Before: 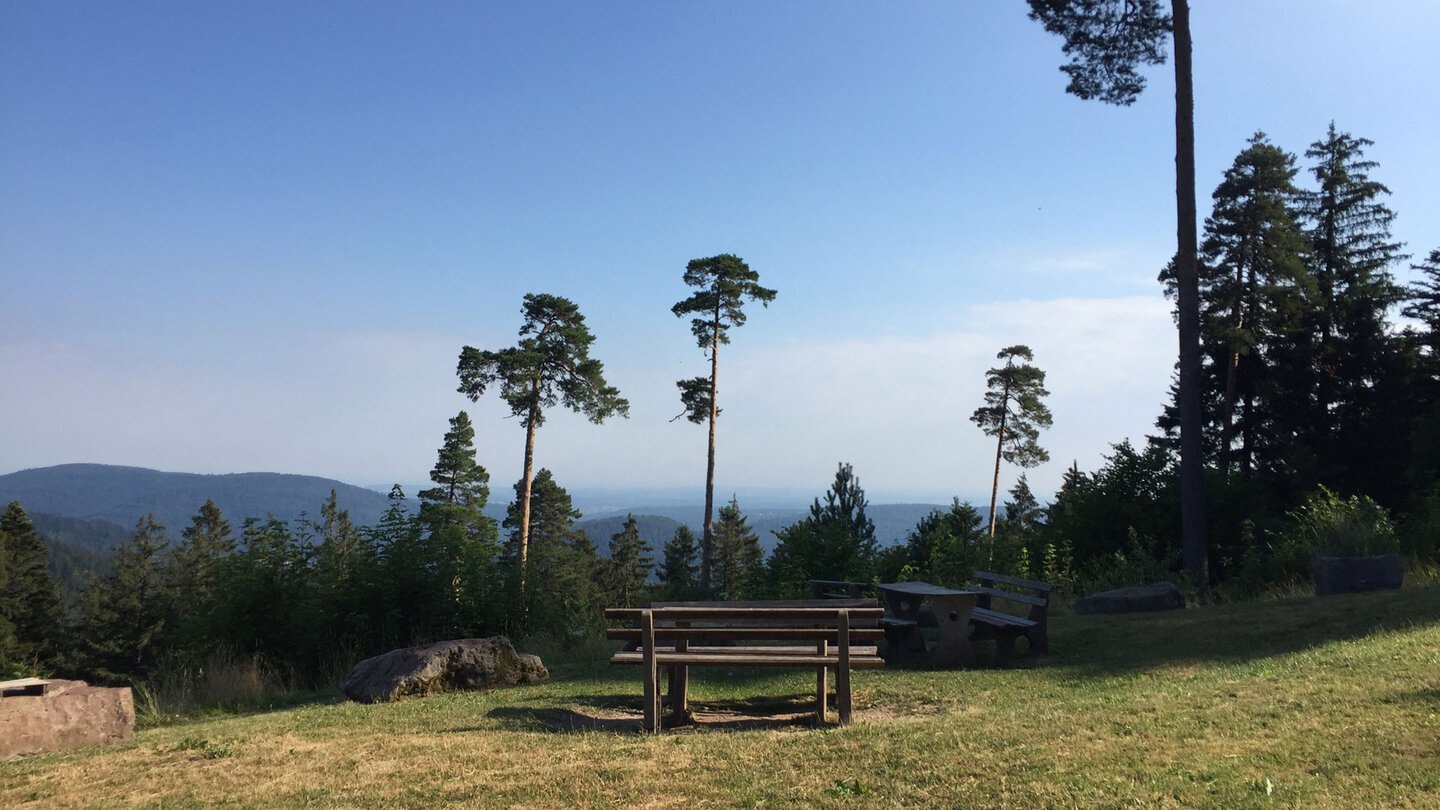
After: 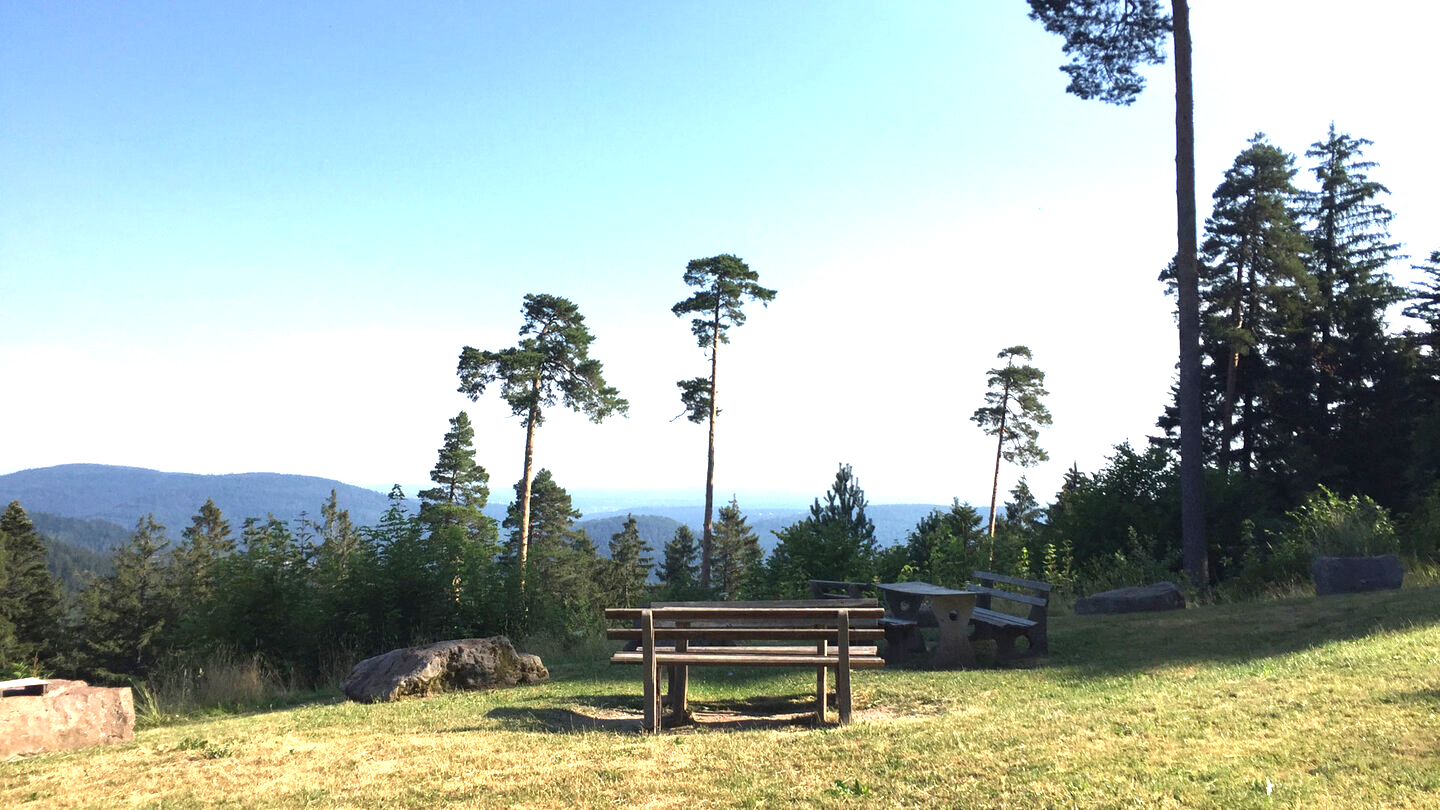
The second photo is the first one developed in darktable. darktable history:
exposure: black level correction 0, exposure 1.387 EV, compensate exposure bias true, compensate highlight preservation false
